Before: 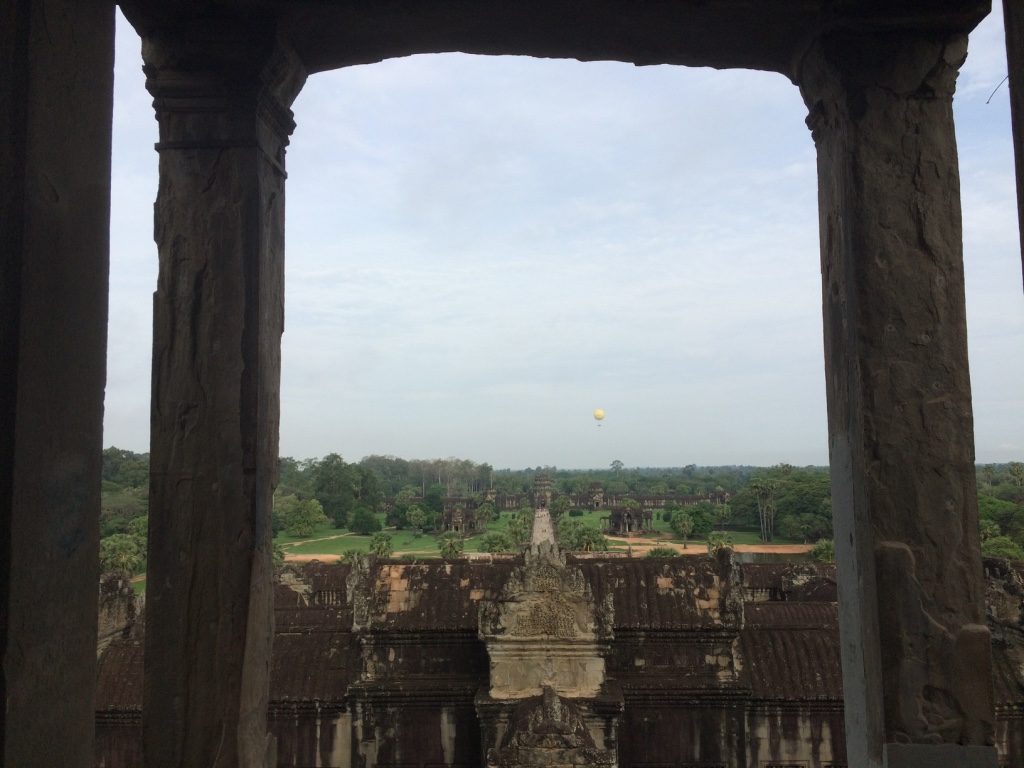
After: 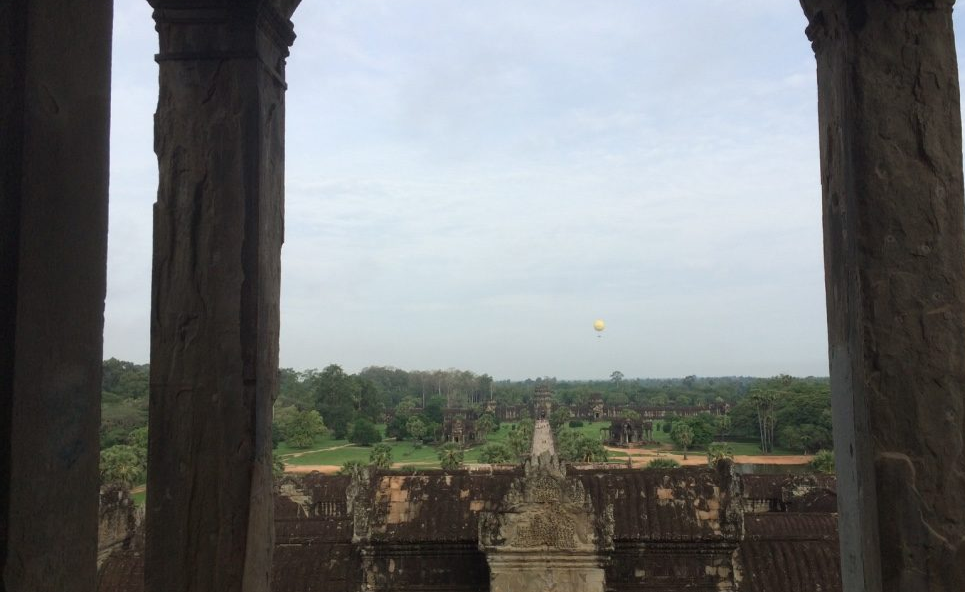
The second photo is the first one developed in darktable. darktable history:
crop and rotate: angle 0.03°, top 11.643%, right 5.651%, bottom 11.189%
